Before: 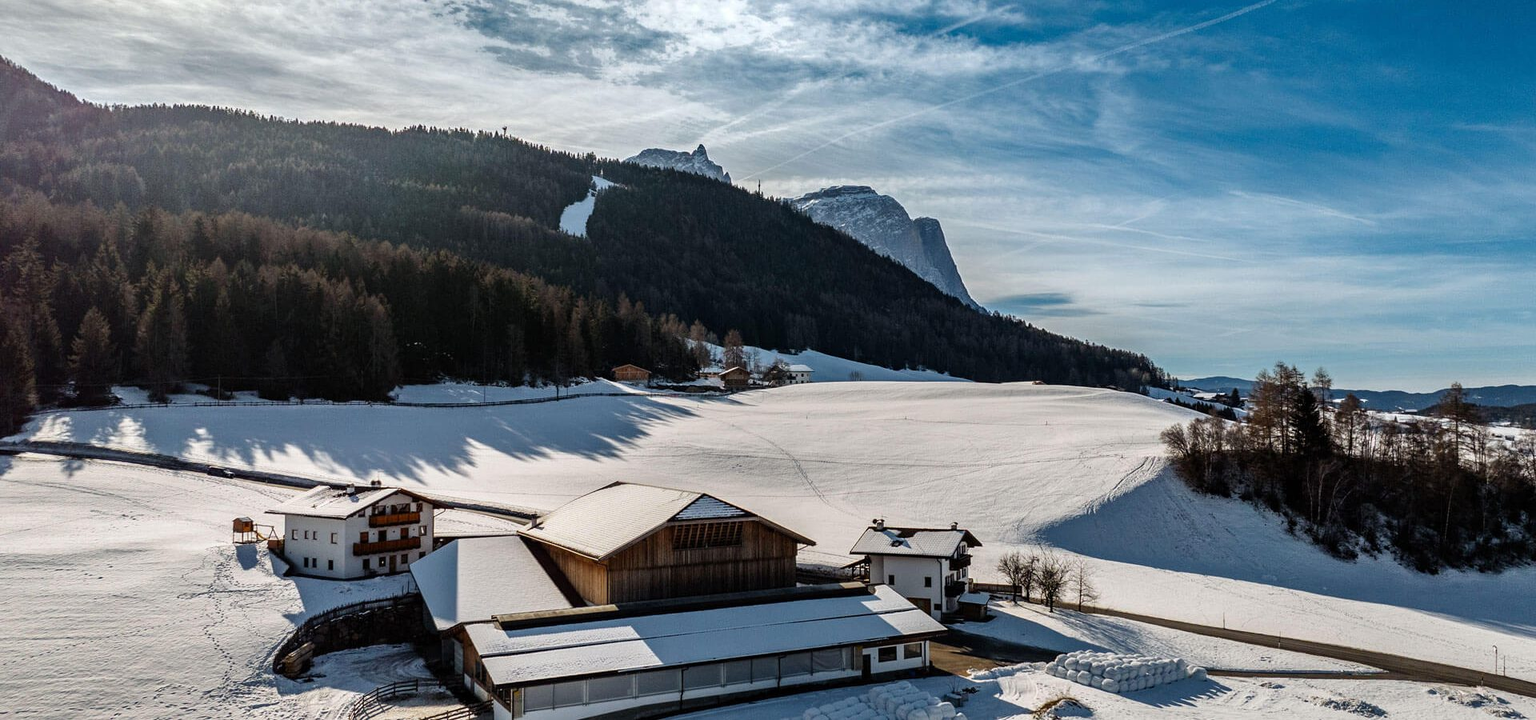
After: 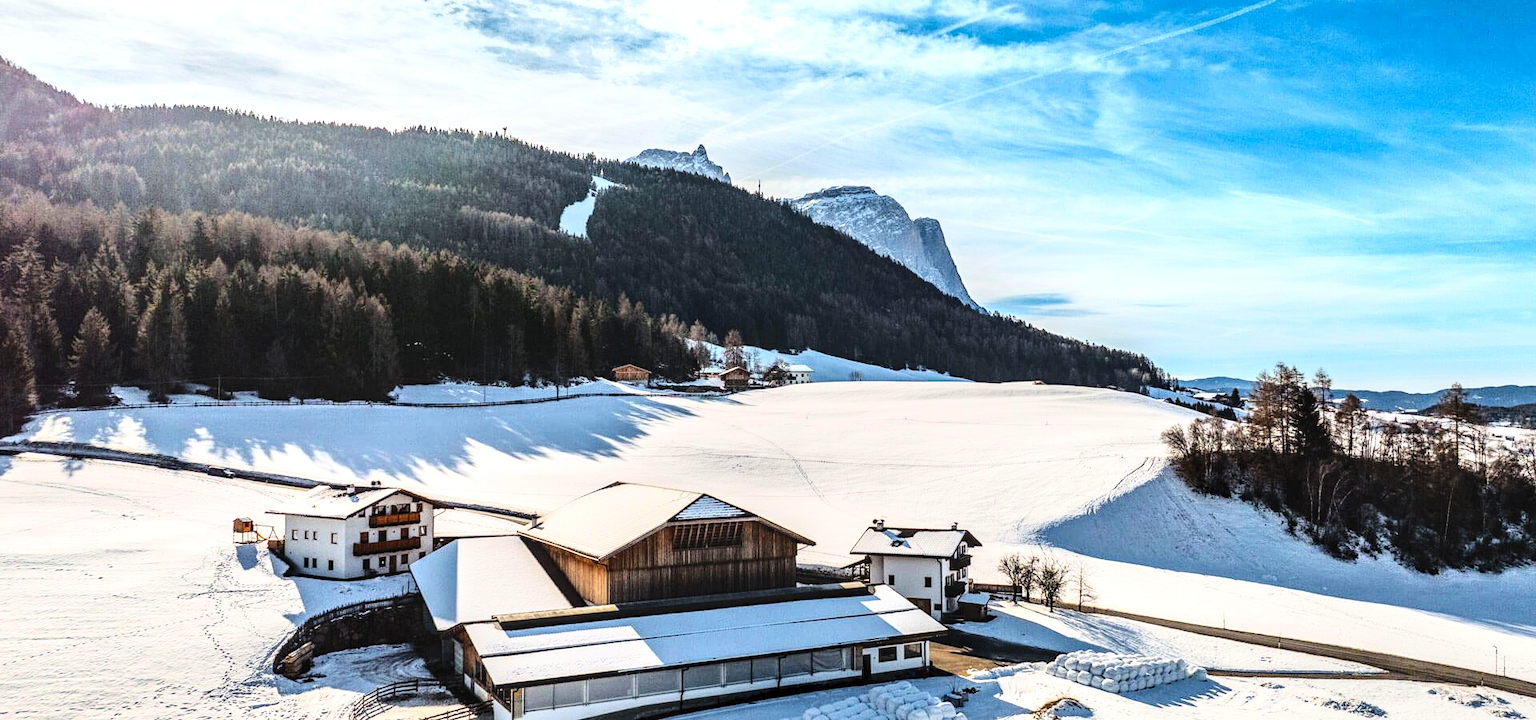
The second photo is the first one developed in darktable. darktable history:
exposure: black level correction 0, exposure 0.696 EV, compensate highlight preservation false
base curve: curves: ch0 [(0, 0) (0.028, 0.03) (0.121, 0.232) (0.46, 0.748) (0.859, 0.968) (1, 1)]
local contrast: on, module defaults
